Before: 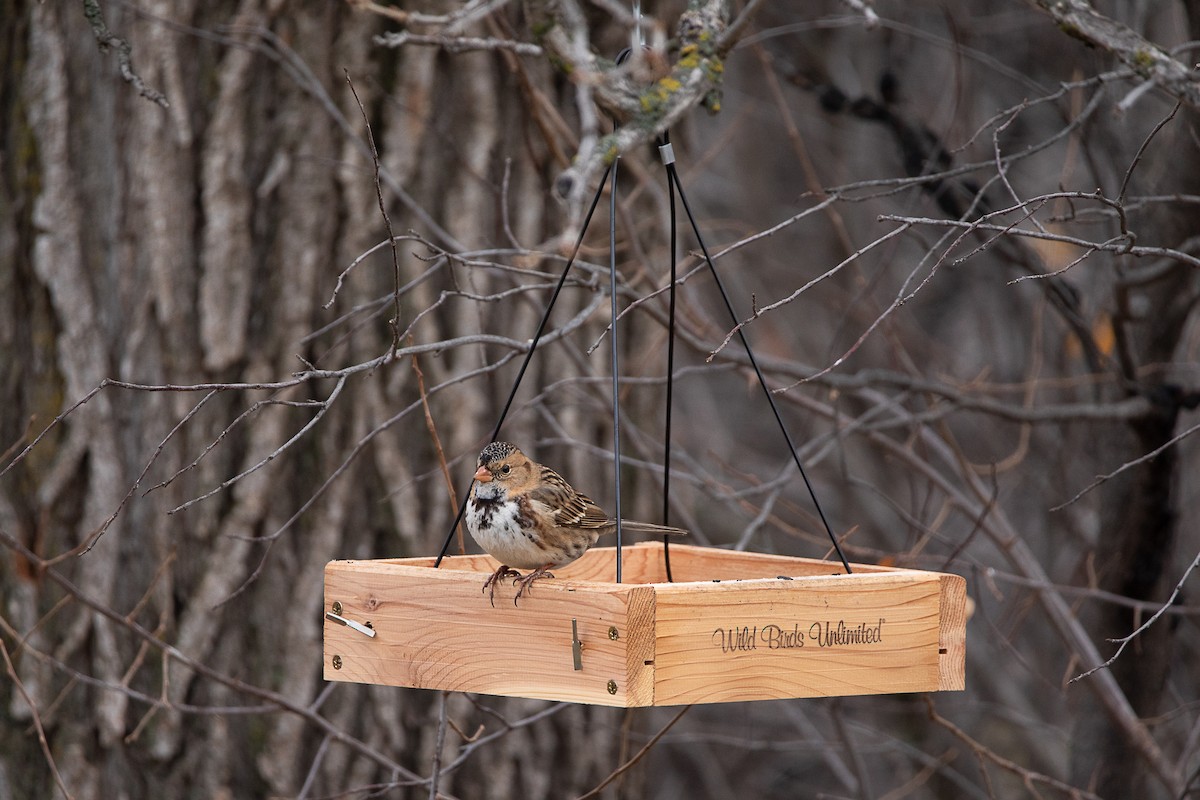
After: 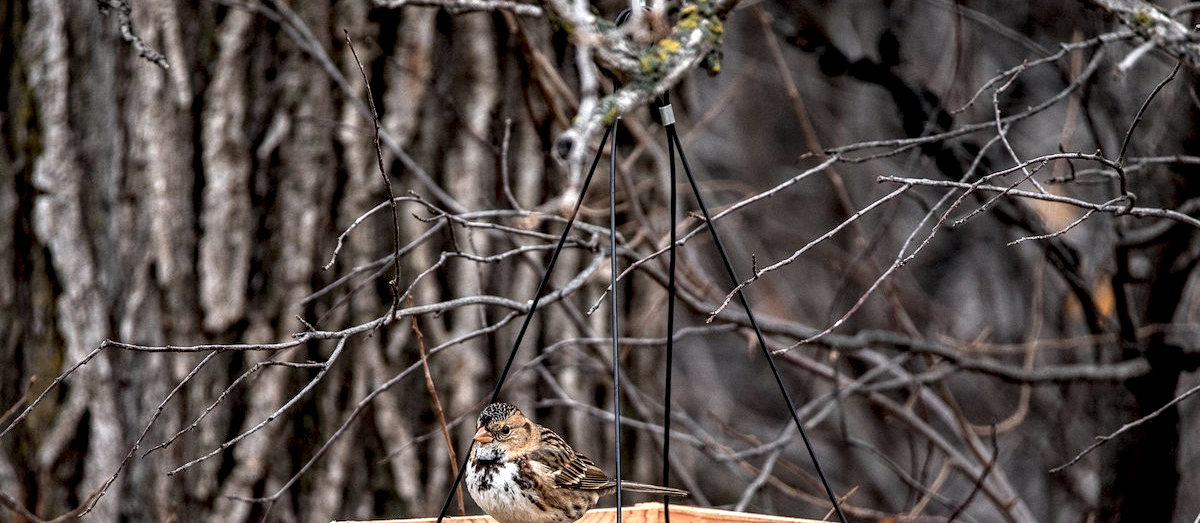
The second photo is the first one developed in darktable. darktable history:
haze removal: compatibility mode true, adaptive false
local contrast: detail 202%
exposure: black level correction 0.001, compensate highlight preservation false
crop and rotate: top 4.891%, bottom 29.73%
